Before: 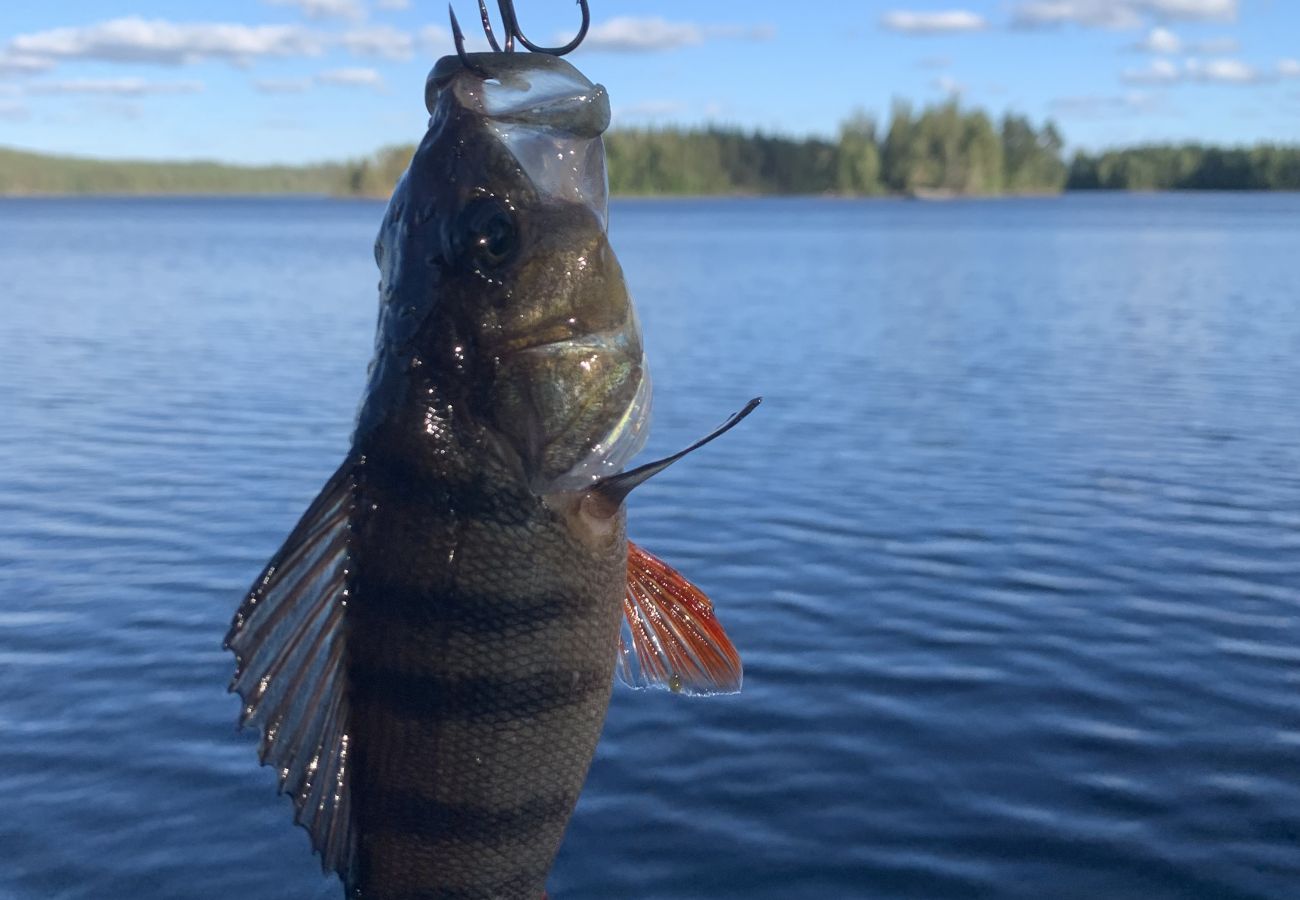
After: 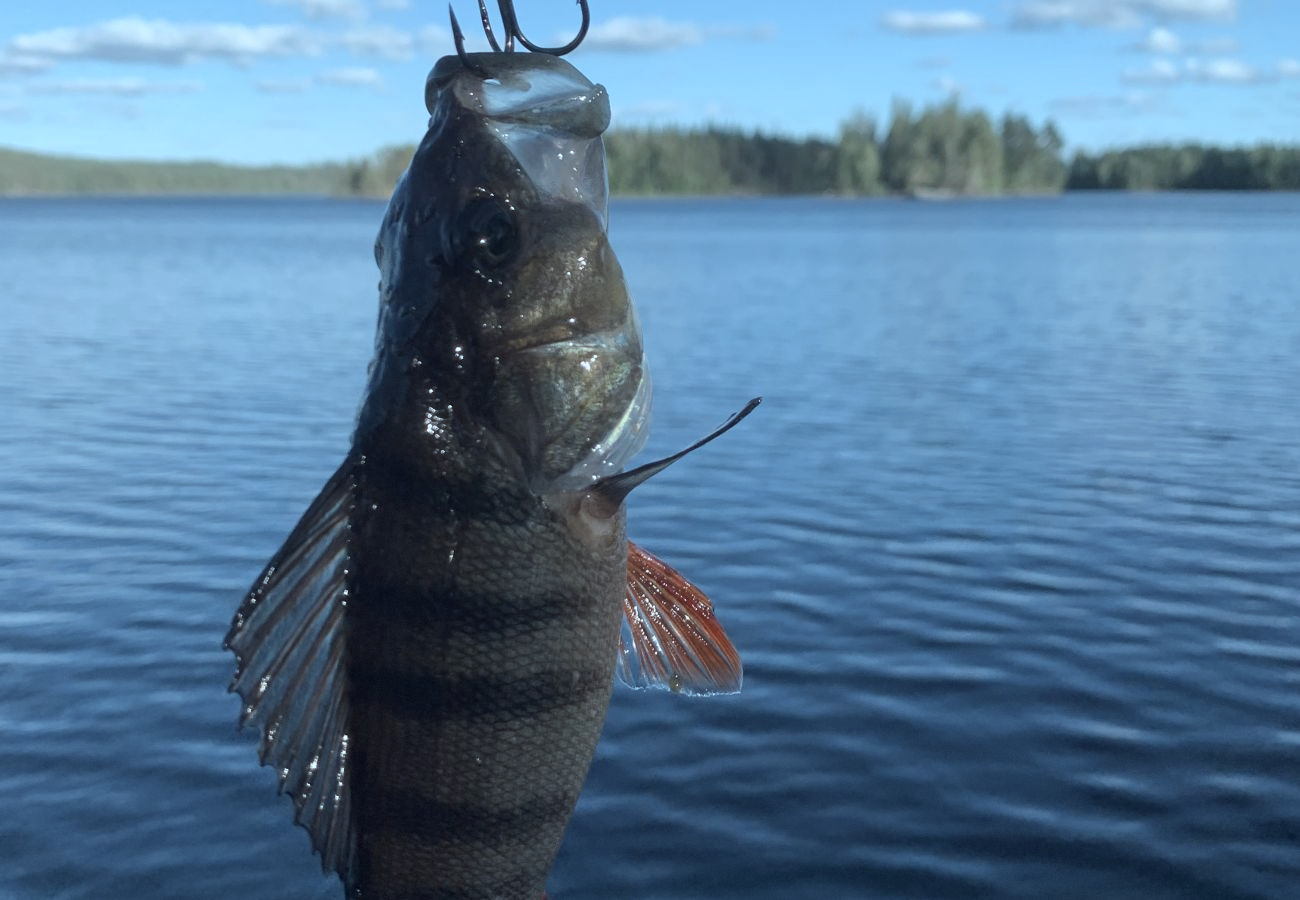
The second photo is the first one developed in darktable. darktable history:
color correction: highlights a* -12.6, highlights b* -17.39, saturation 0.697
